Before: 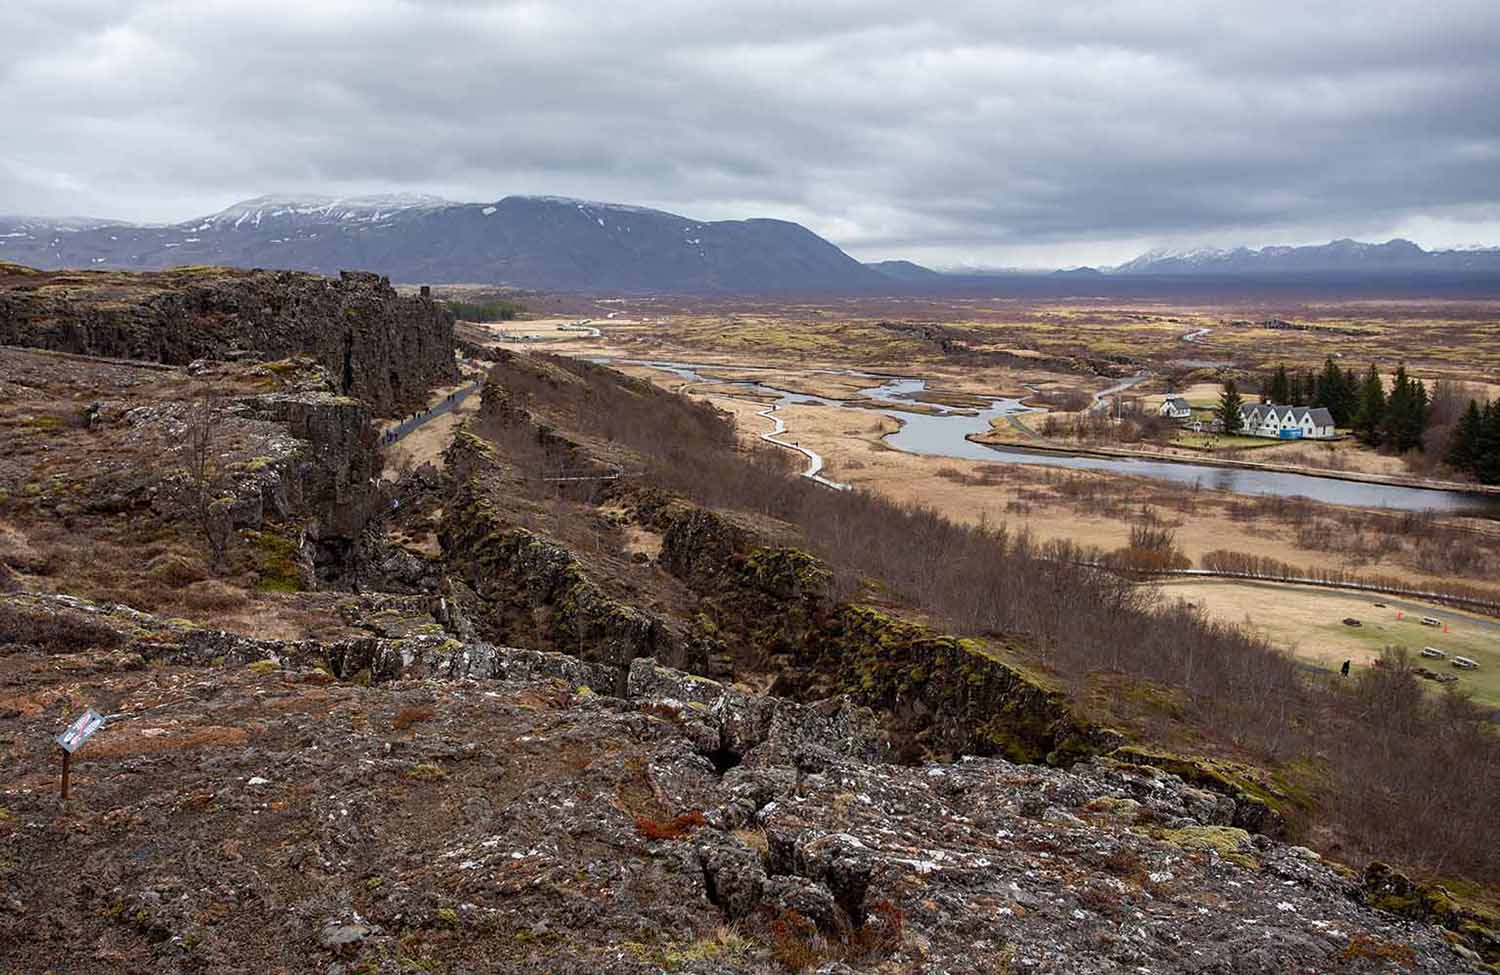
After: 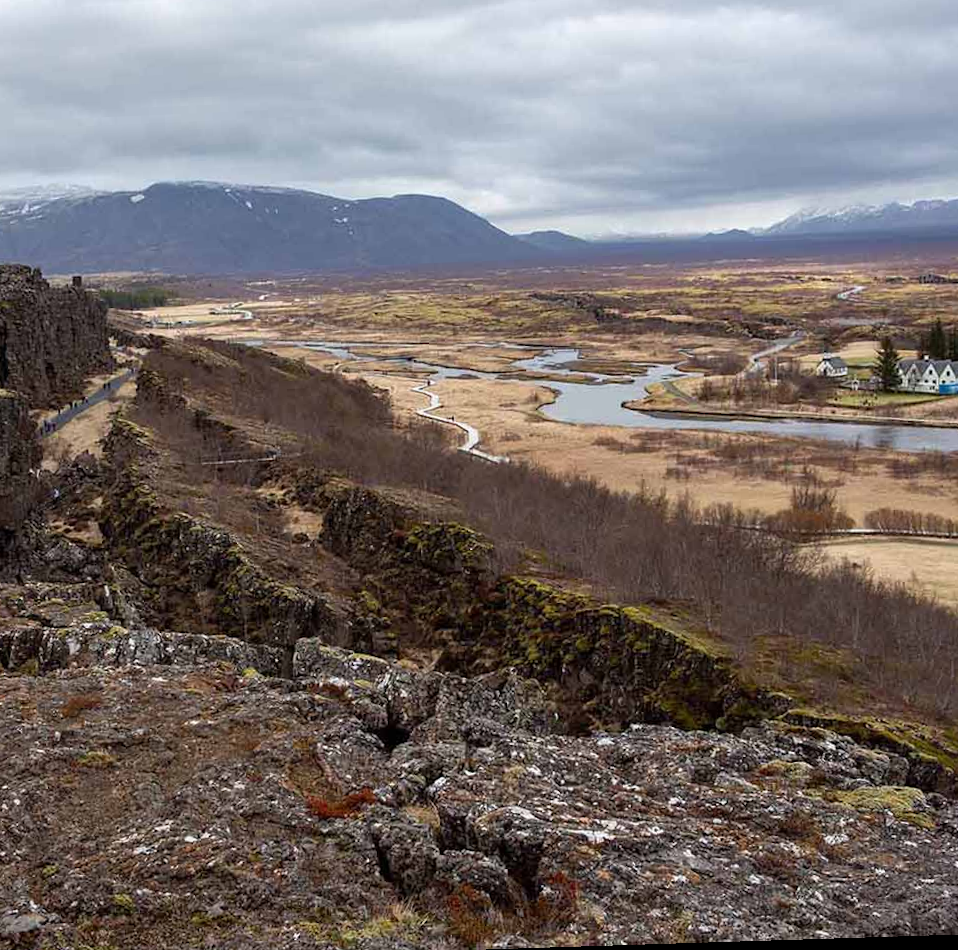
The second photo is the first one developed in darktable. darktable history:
crop and rotate: left 22.918%, top 5.629%, right 14.711%, bottom 2.247%
rotate and perspective: rotation -2.22°, lens shift (horizontal) -0.022, automatic cropping off
